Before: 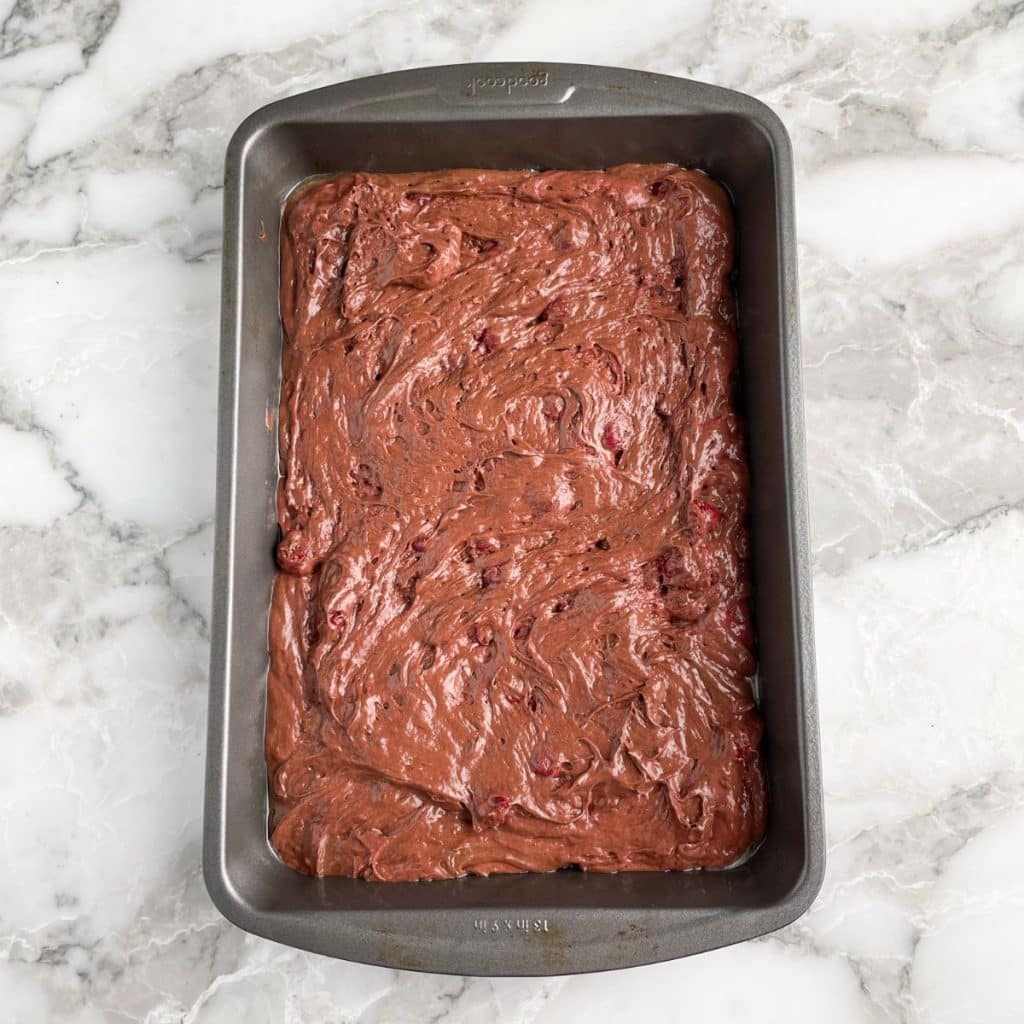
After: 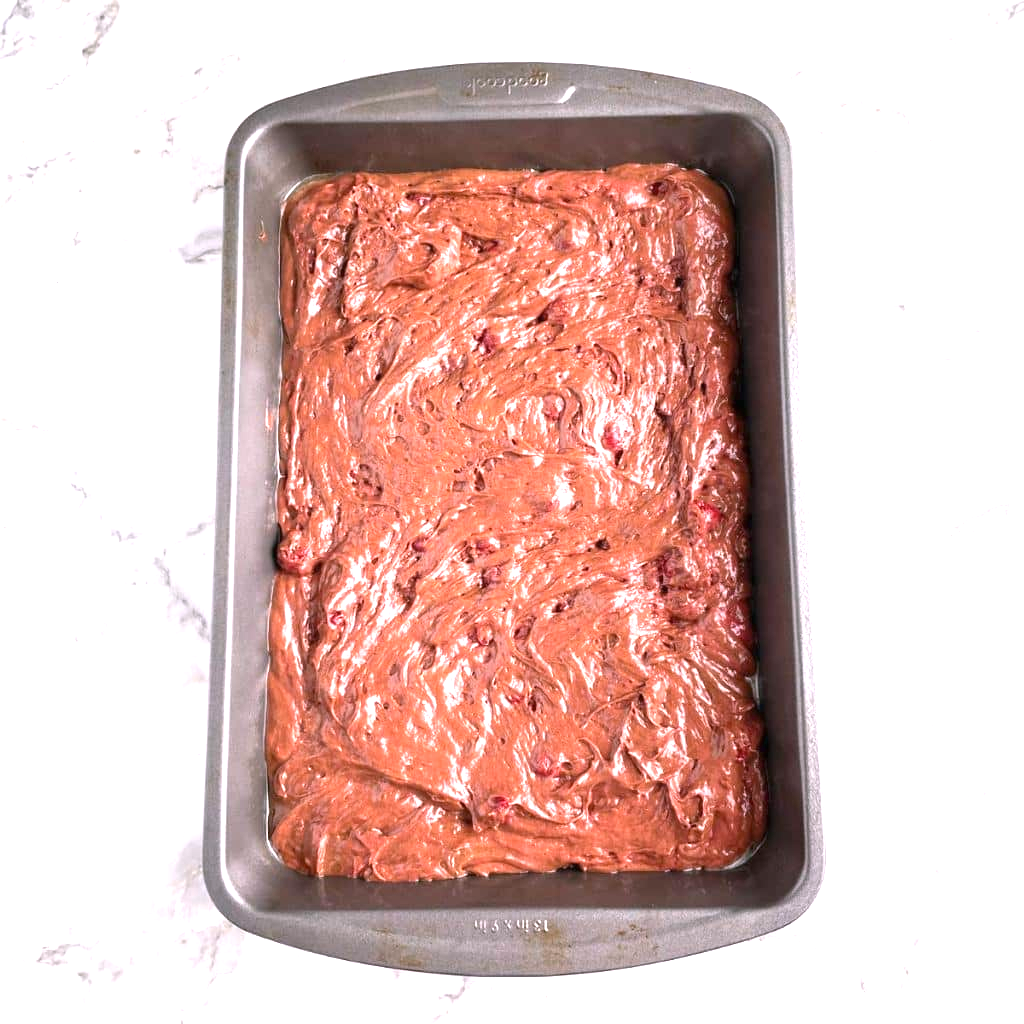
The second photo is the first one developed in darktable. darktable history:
white balance: red 1.05, blue 1.072
exposure: black level correction 0, exposure 1.2 EV, compensate highlight preservation false
